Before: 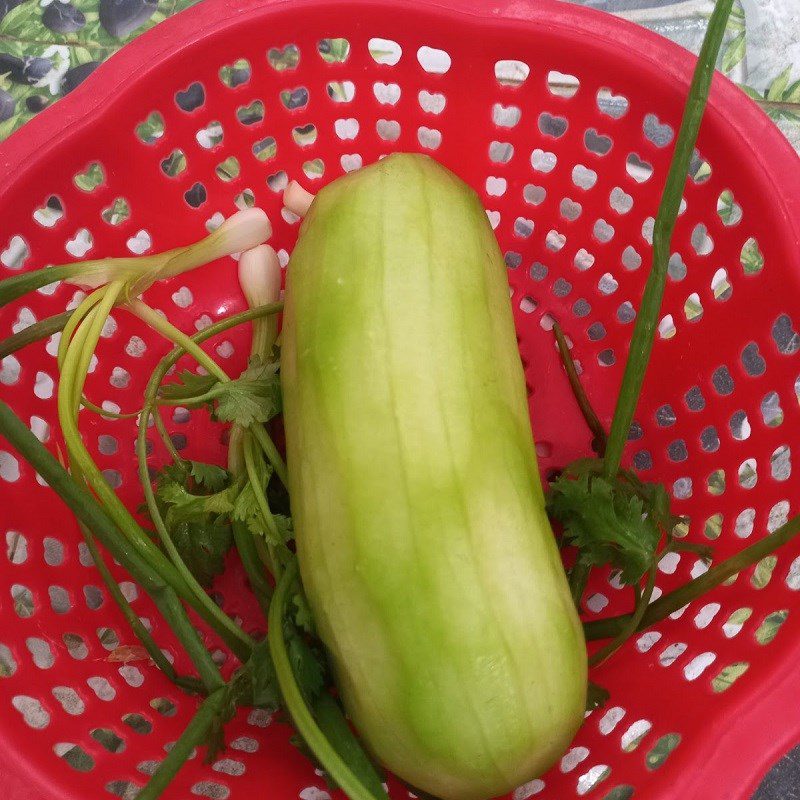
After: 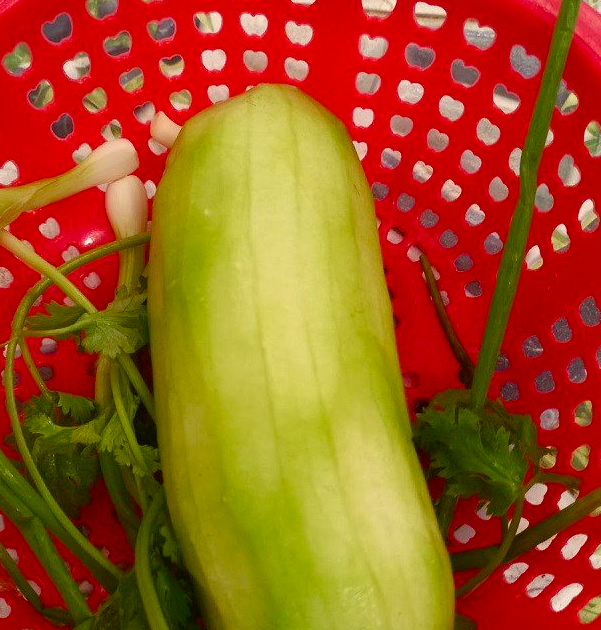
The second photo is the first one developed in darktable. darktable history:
color correction: highlights a* 1.35, highlights b* 18.02
crop: left 16.677%, top 8.654%, right 8.135%, bottom 12.511%
color balance rgb: linear chroma grading › global chroma 14.538%, perceptual saturation grading › global saturation 20%, perceptual saturation grading › highlights -50.073%, perceptual saturation grading › shadows 30.704%
